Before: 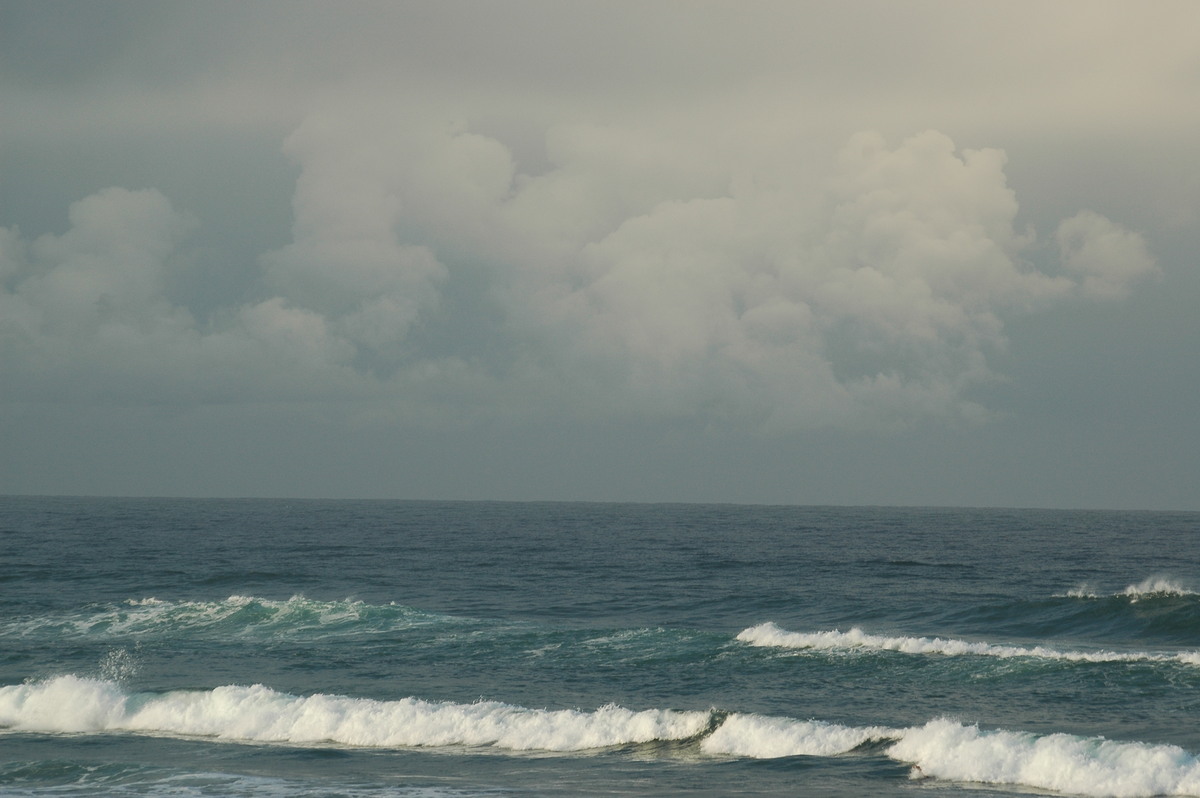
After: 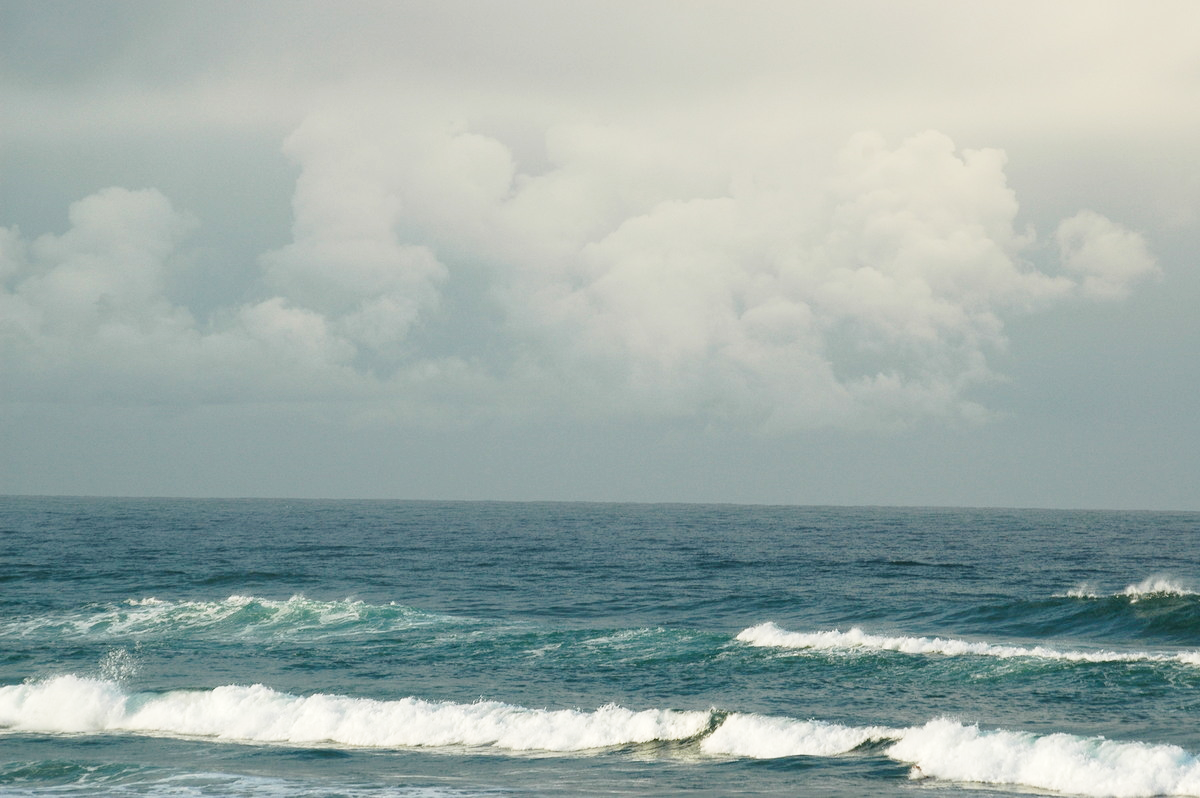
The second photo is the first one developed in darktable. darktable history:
local contrast: highlights 100%, shadows 100%, detail 120%, midtone range 0.2
base curve: curves: ch0 [(0, 0) (0.028, 0.03) (0.121, 0.232) (0.46, 0.748) (0.859, 0.968) (1, 1)], preserve colors none
